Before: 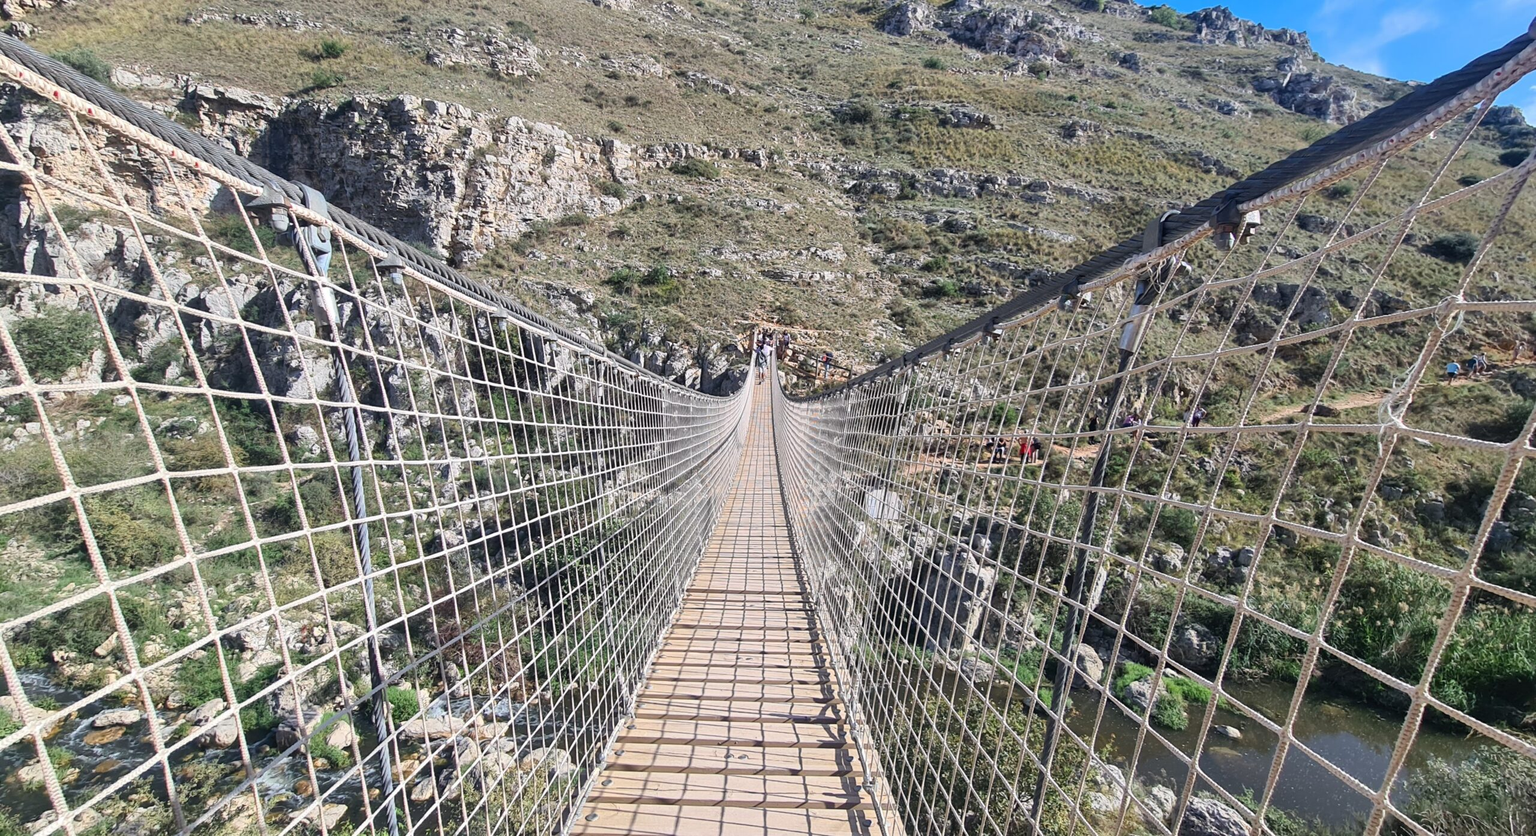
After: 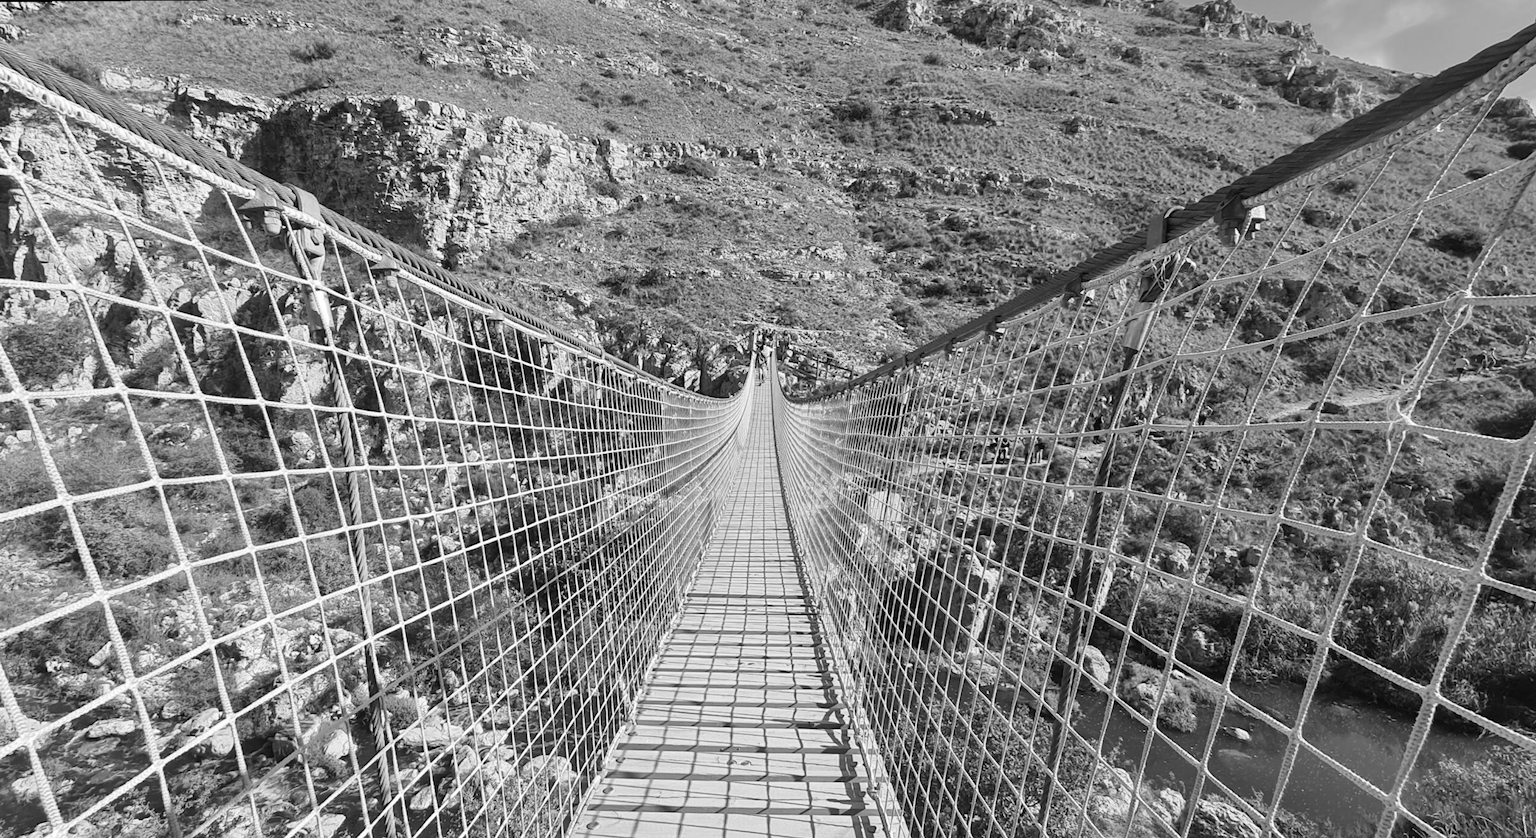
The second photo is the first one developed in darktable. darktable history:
color balance: on, module defaults
monochrome: a 2.21, b -1.33, size 2.2
rotate and perspective: rotation -0.45°, automatic cropping original format, crop left 0.008, crop right 0.992, crop top 0.012, crop bottom 0.988
